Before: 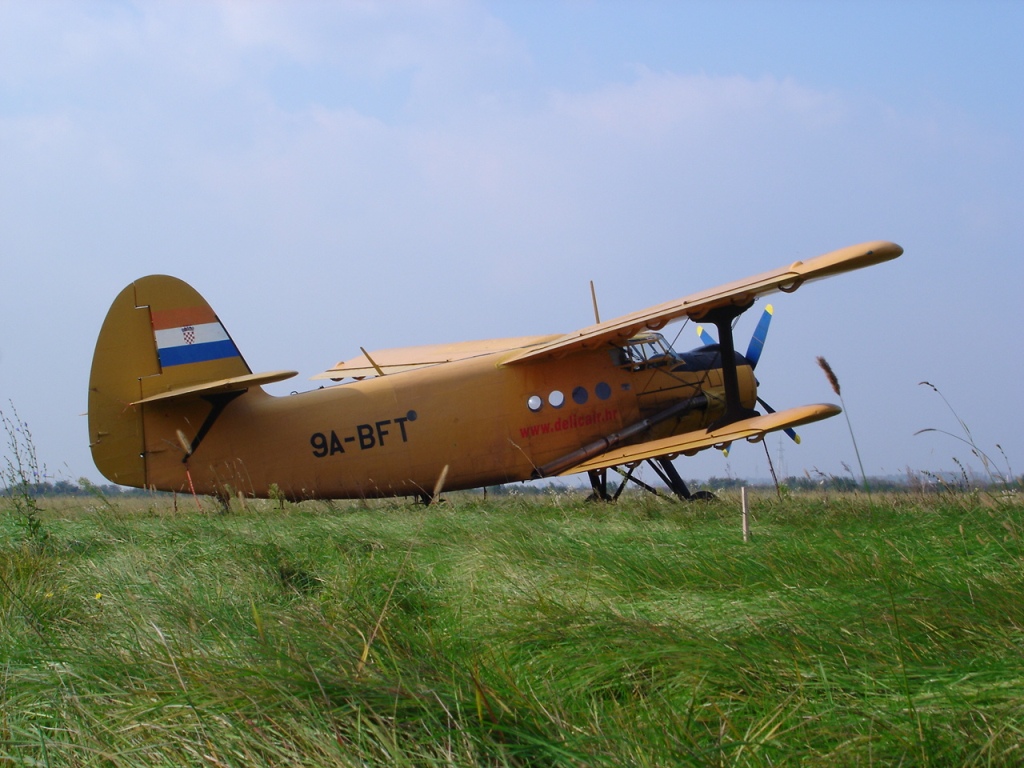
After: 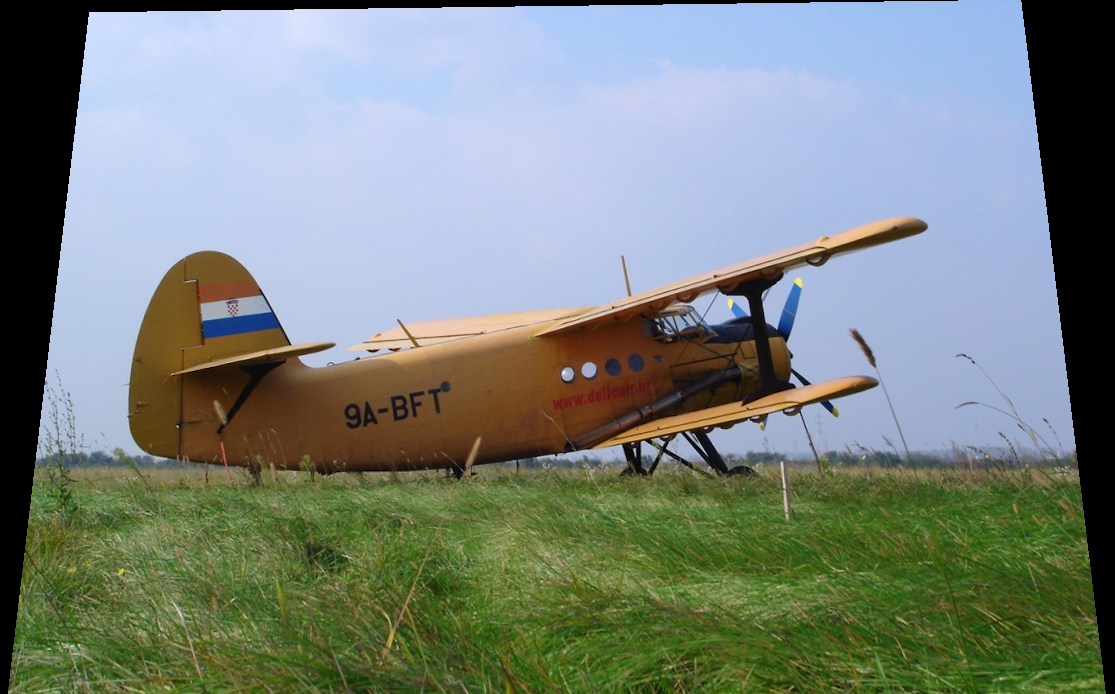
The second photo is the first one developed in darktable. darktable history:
color calibration: illuminant same as pipeline (D50), adaptation none (bypass)
crop and rotate: top 0%, bottom 11.49%
exposure: exposure 0.128 EV, compensate highlight preservation false
rotate and perspective: rotation 0.128°, lens shift (vertical) -0.181, lens shift (horizontal) -0.044, shear 0.001, automatic cropping off
